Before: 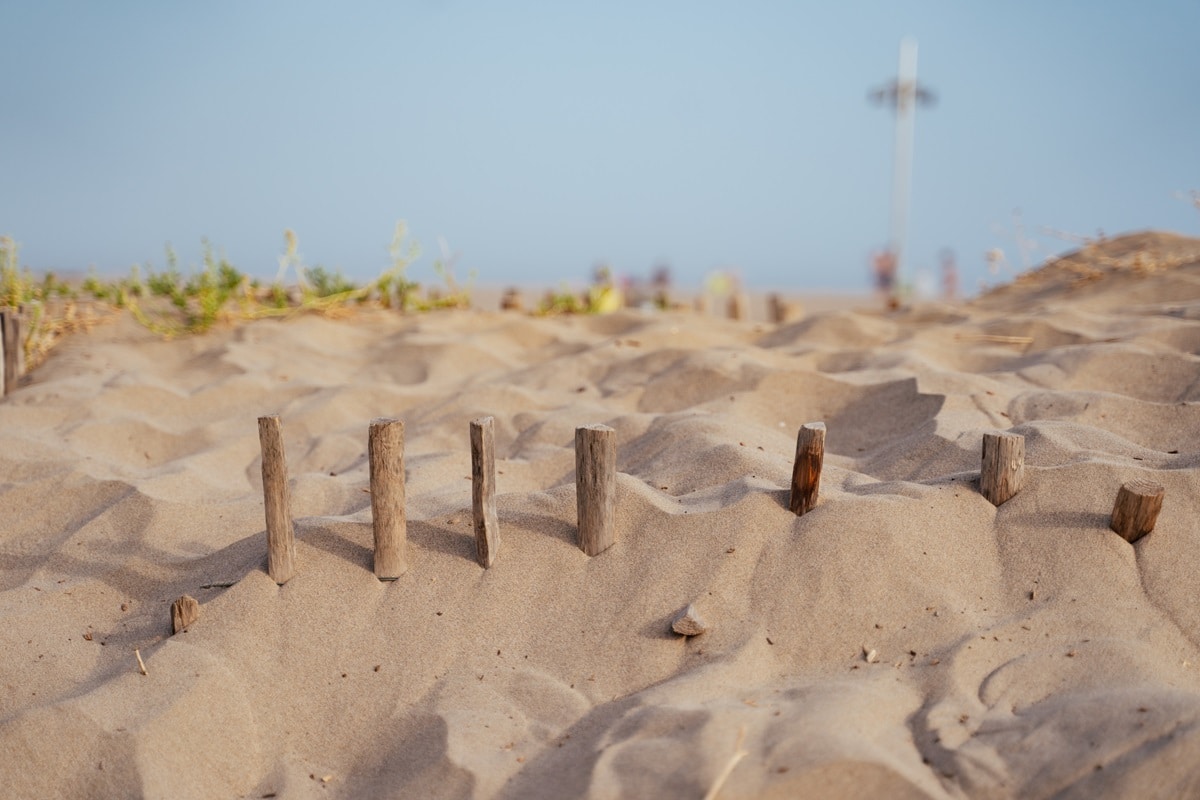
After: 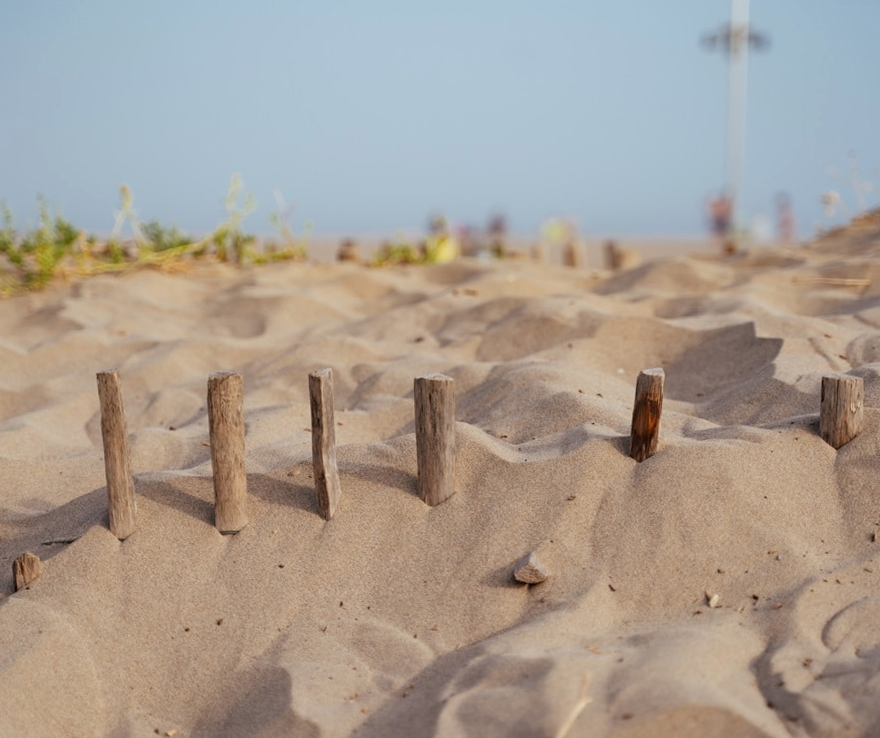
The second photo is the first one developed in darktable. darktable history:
base curve: curves: ch0 [(0, 0) (0.303, 0.277) (1, 1)]
crop and rotate: left 13.15%, top 5.251%, right 12.609%
rotate and perspective: rotation -1°, crop left 0.011, crop right 0.989, crop top 0.025, crop bottom 0.975
